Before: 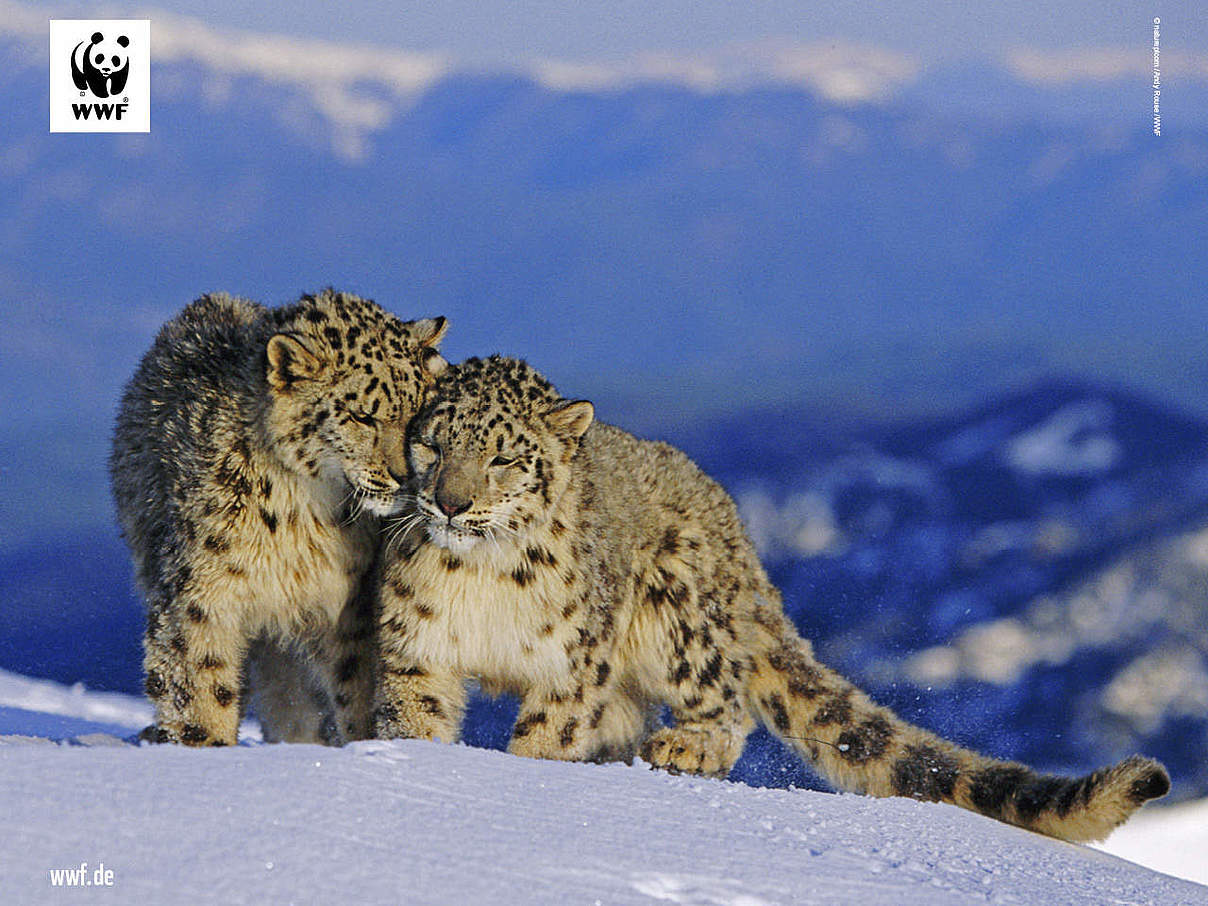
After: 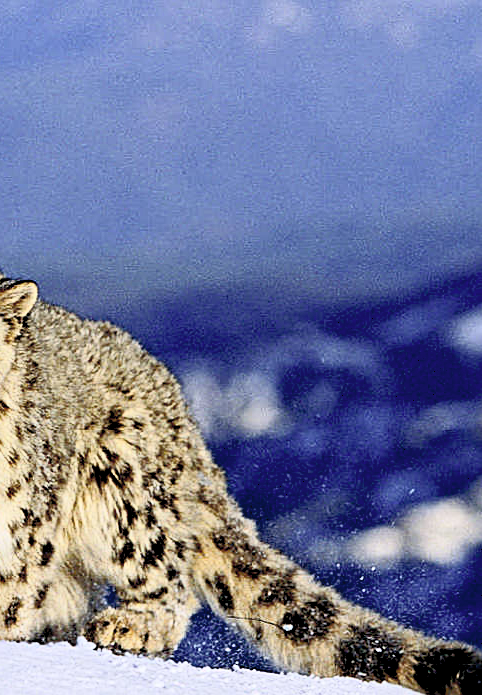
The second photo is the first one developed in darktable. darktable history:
exposure: black level correction 0.029, exposure -0.074 EV, compensate highlight preservation false
contrast brightness saturation: contrast 0.44, brightness 0.551, saturation -0.183
sharpen: radius 2.519, amount 0.338
base curve: curves: ch0 [(0, 0) (0.303, 0.277) (1, 1)]
crop: left 46.09%, top 13.301%, right 14.006%, bottom 9.889%
